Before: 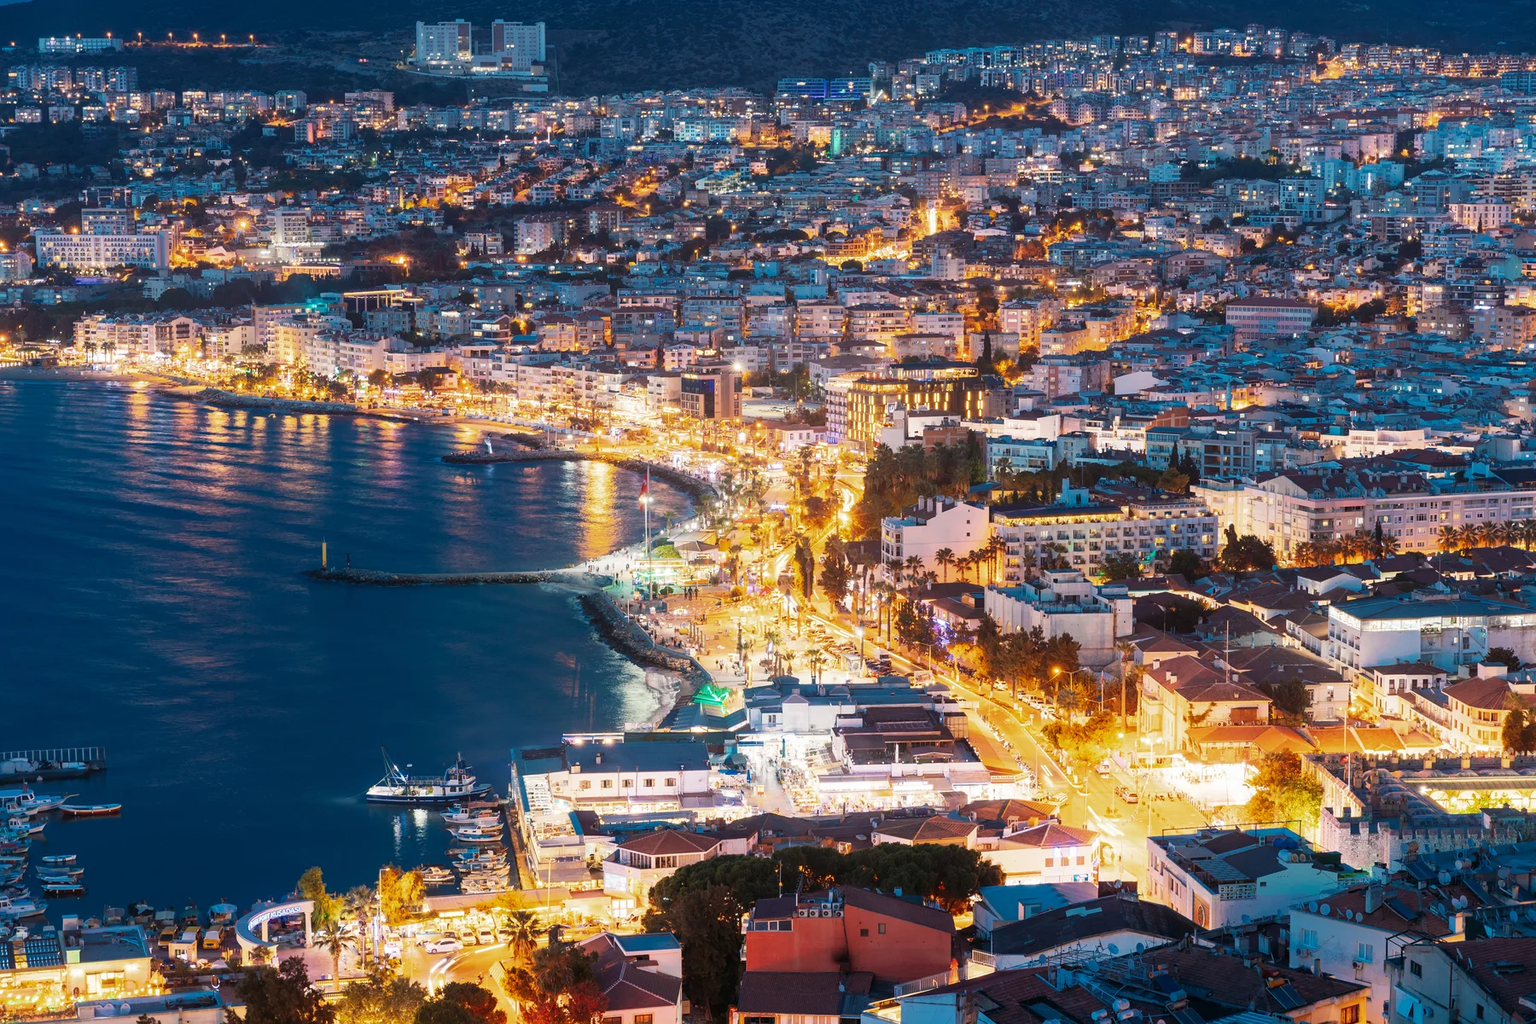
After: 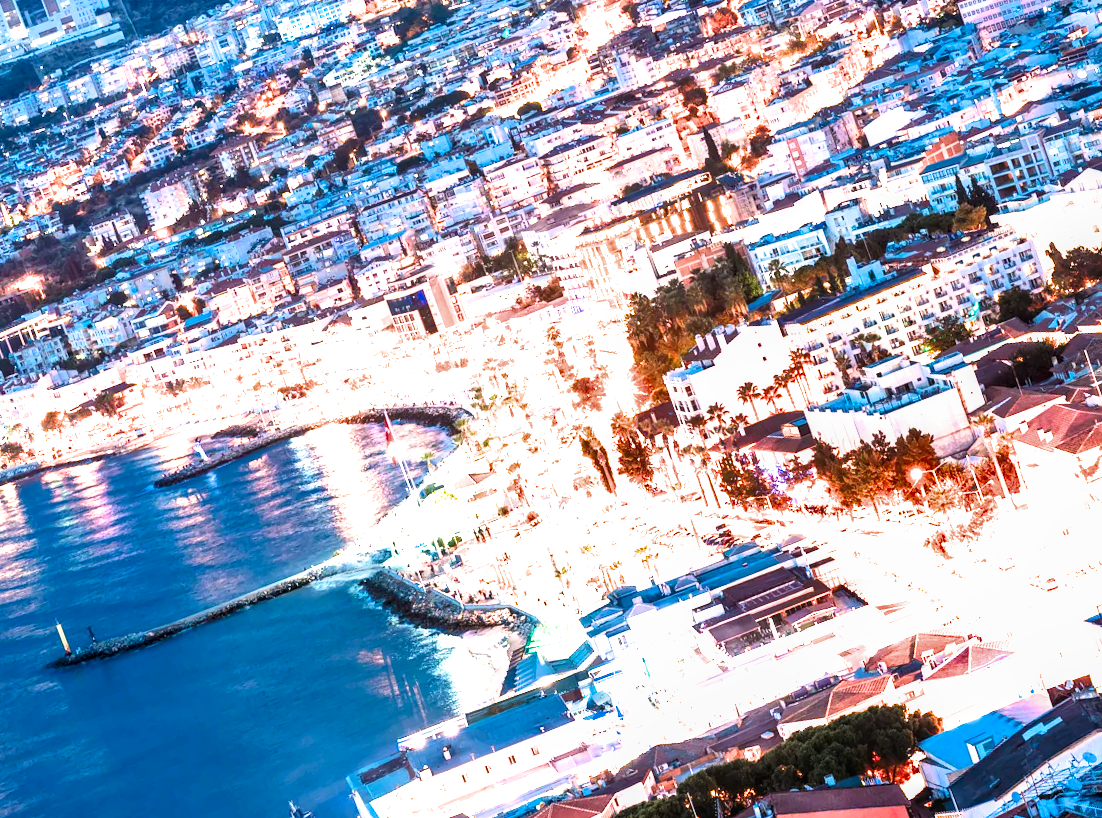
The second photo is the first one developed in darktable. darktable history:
crop and rotate: angle 19.91°, left 6.943%, right 4.187%, bottom 1.087%
exposure: exposure 1.991 EV, compensate highlight preservation false
haze removal: strength 0.121, distance 0.256, compatibility mode true, adaptive false
filmic rgb: black relative exposure -6.26 EV, white relative exposure 2.8 EV, target black luminance 0%, hardness 4.64, latitude 68.34%, contrast 1.296, shadows ↔ highlights balance -3.44%, color science v6 (2022)
local contrast: on, module defaults
shadows and highlights: soften with gaussian
contrast brightness saturation: contrast 0.129, brightness -0.059, saturation 0.153
